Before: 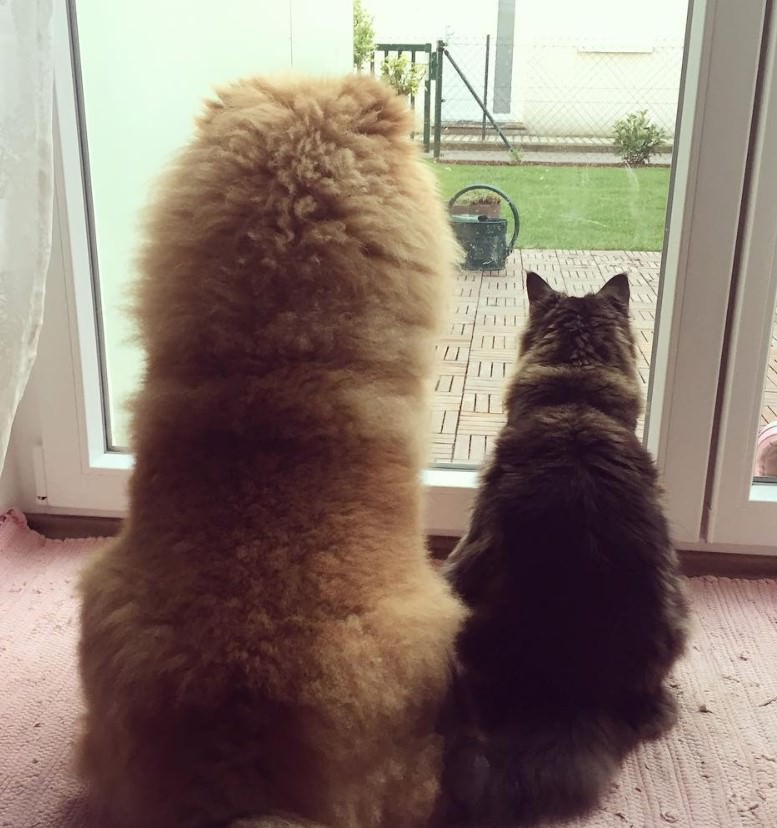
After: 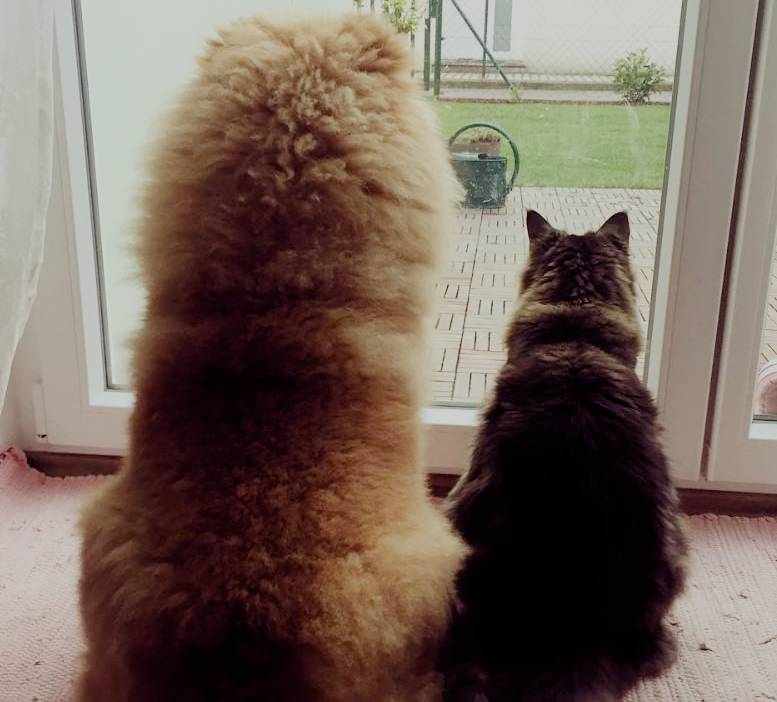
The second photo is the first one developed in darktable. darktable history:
contrast brightness saturation: contrast 0.036, saturation 0.074
filmic rgb: black relative exposure -7.13 EV, white relative exposure 5.36 EV, hardness 3.02, preserve chrominance no, color science v4 (2020), contrast in shadows soft
exposure: compensate highlight preservation false
crop: top 7.574%, bottom 7.612%
color correction: highlights b* -0.037
